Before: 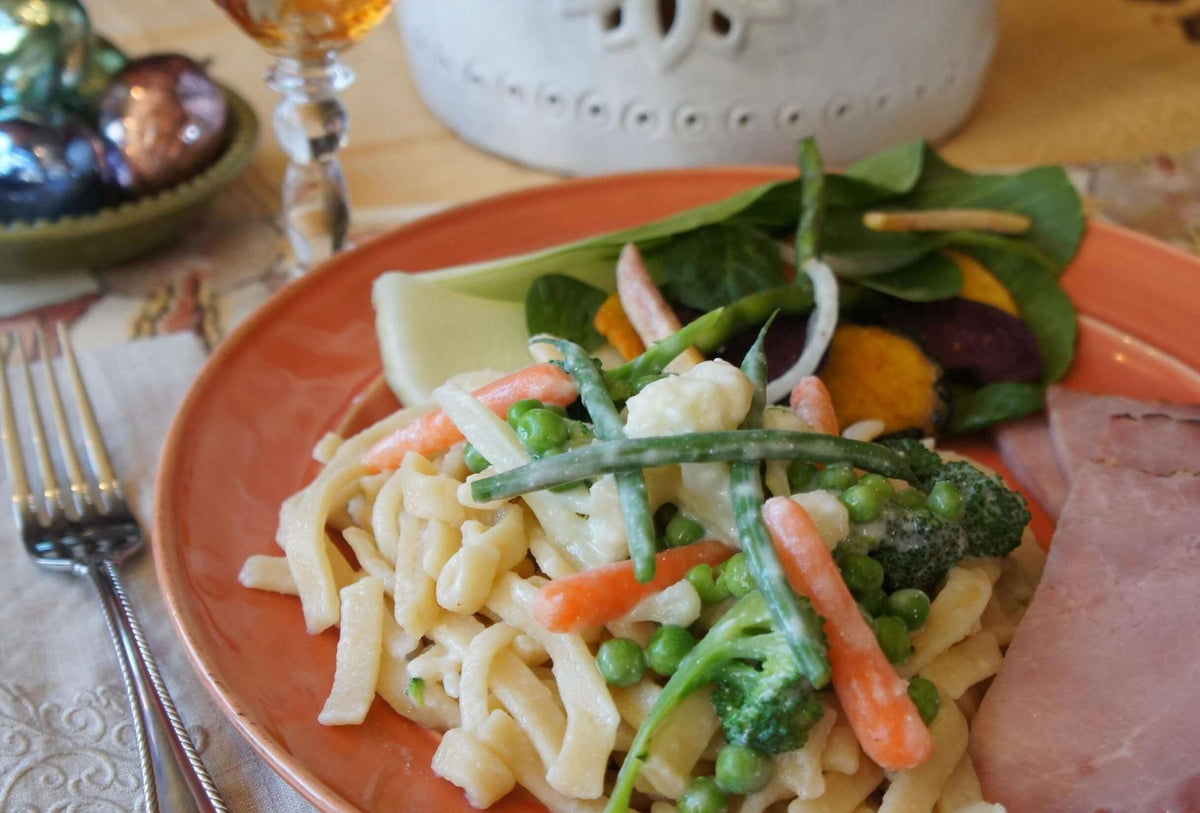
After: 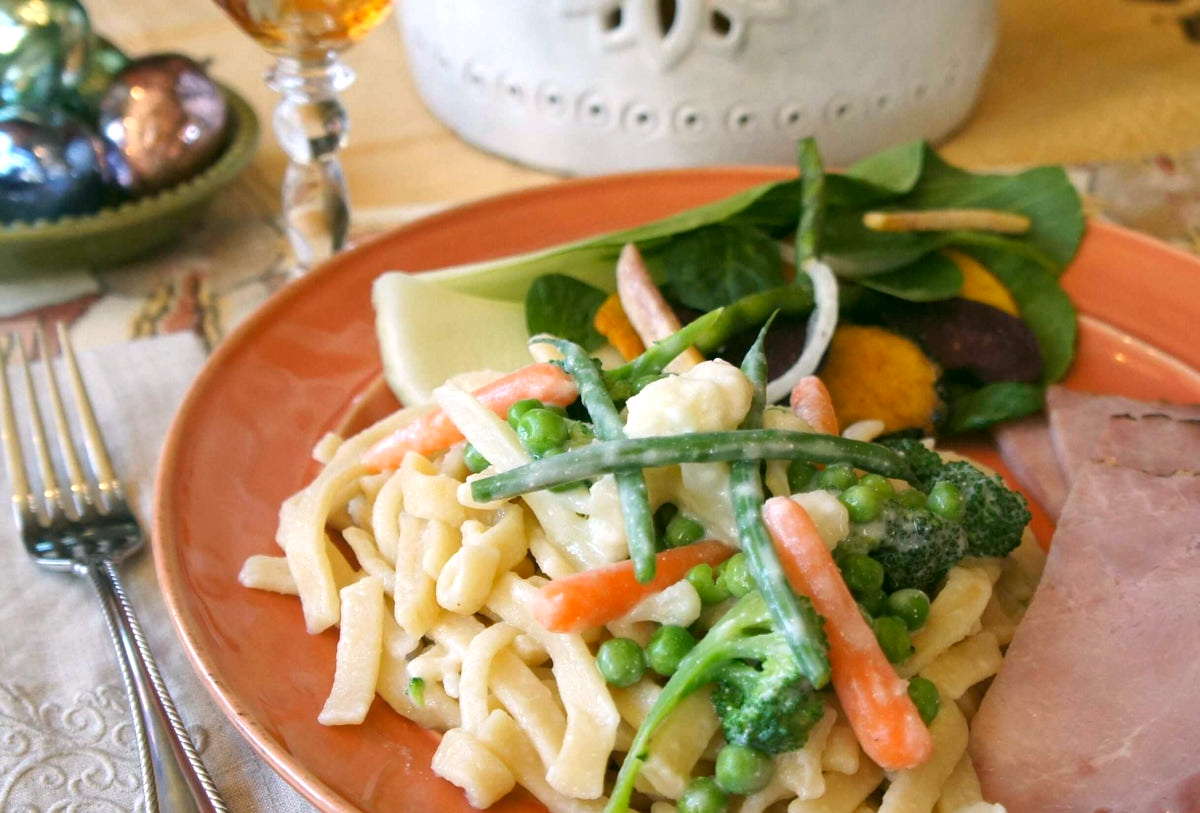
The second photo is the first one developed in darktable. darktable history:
color correction: highlights a* 3.96, highlights b* 4.95, shadows a* -8.17, shadows b* 4.86
exposure: black level correction 0, exposure 0.499 EV, compensate exposure bias true, compensate highlight preservation false
